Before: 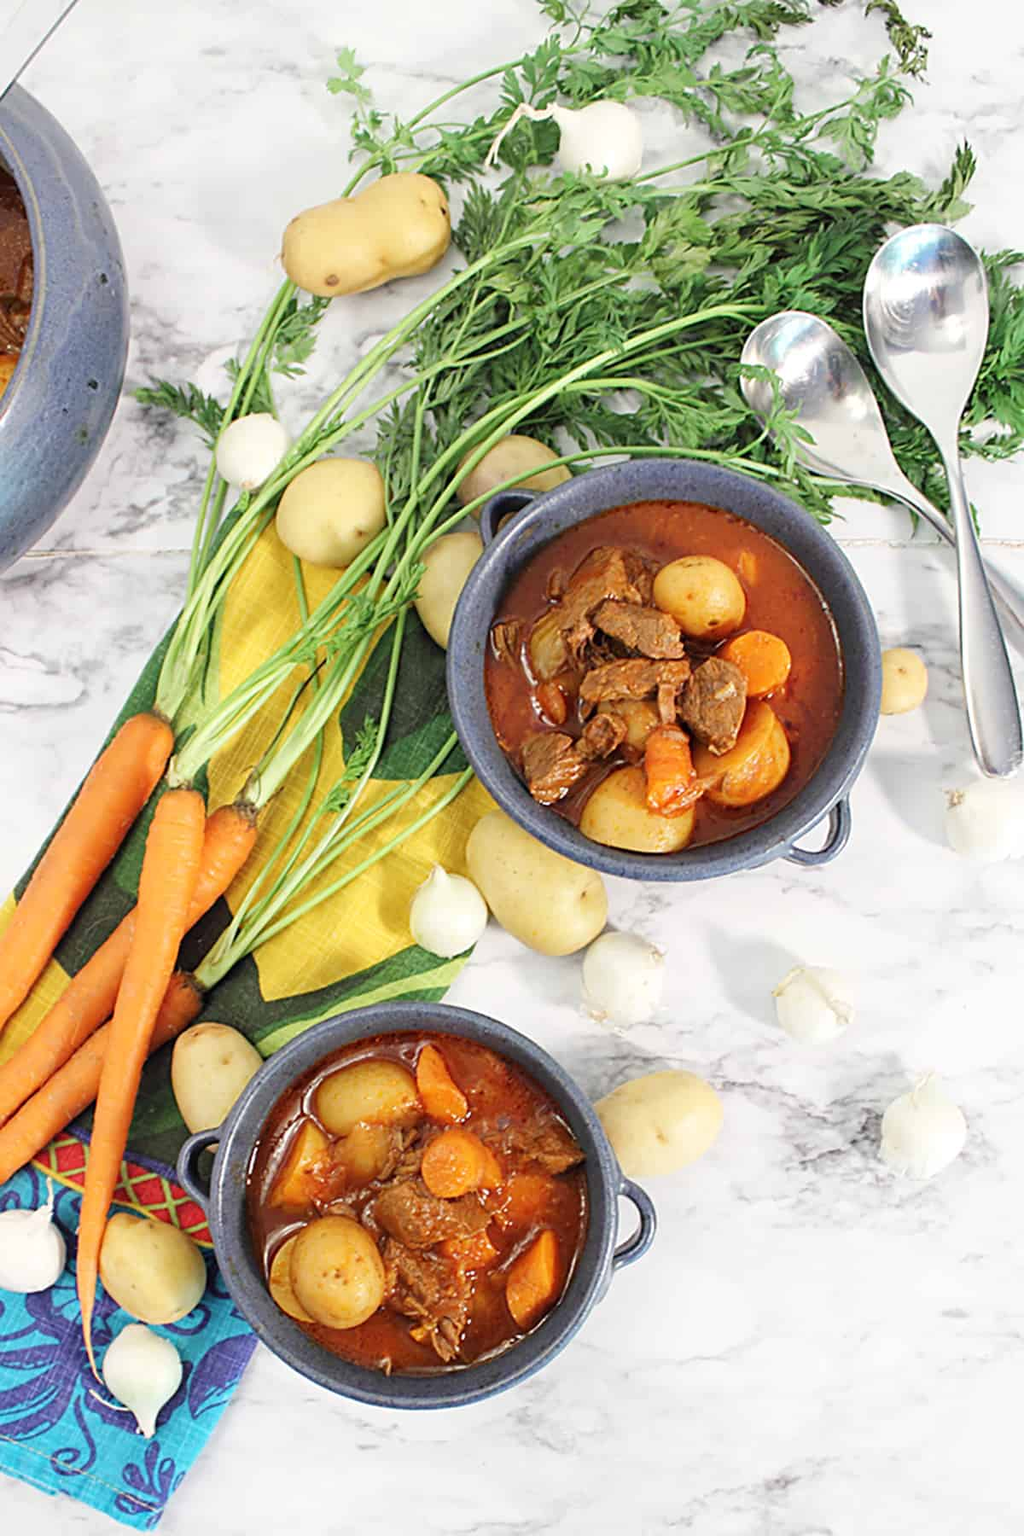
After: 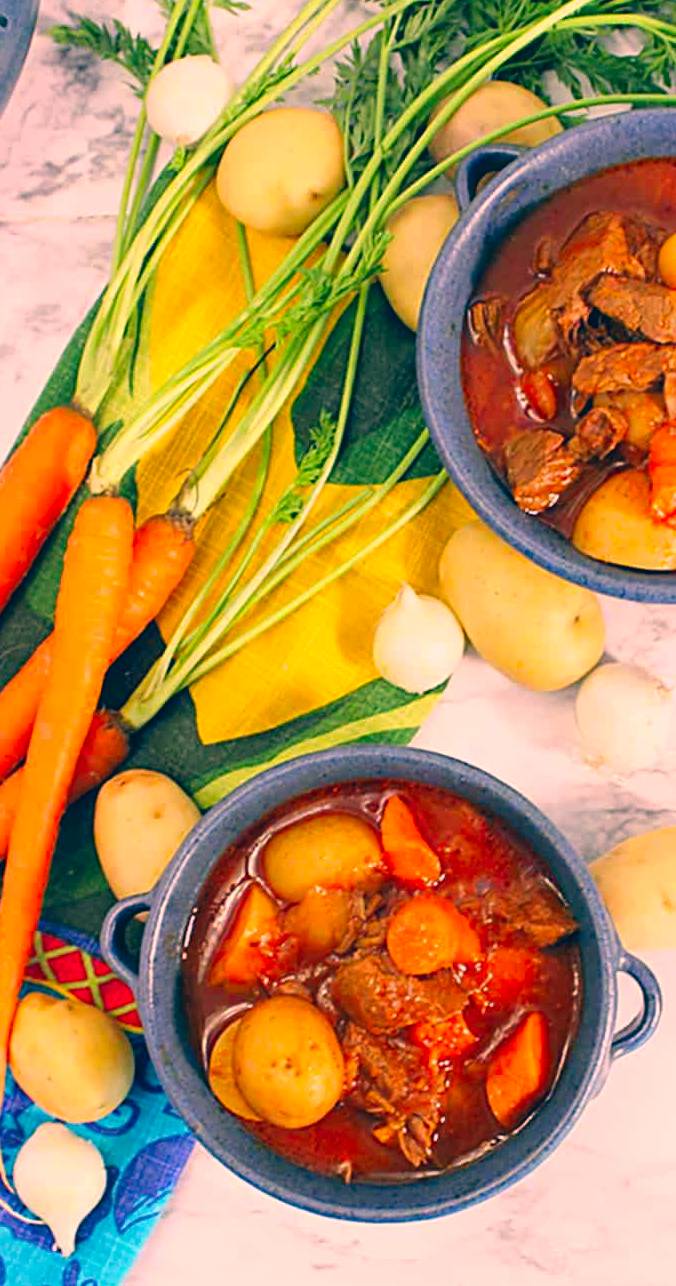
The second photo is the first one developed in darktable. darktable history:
white balance: red 1.029, blue 0.92
crop: left 8.966%, top 23.852%, right 34.699%, bottom 4.703%
color correction: highlights a* 17.03, highlights b* 0.205, shadows a* -15.38, shadows b* -14.56, saturation 1.5
